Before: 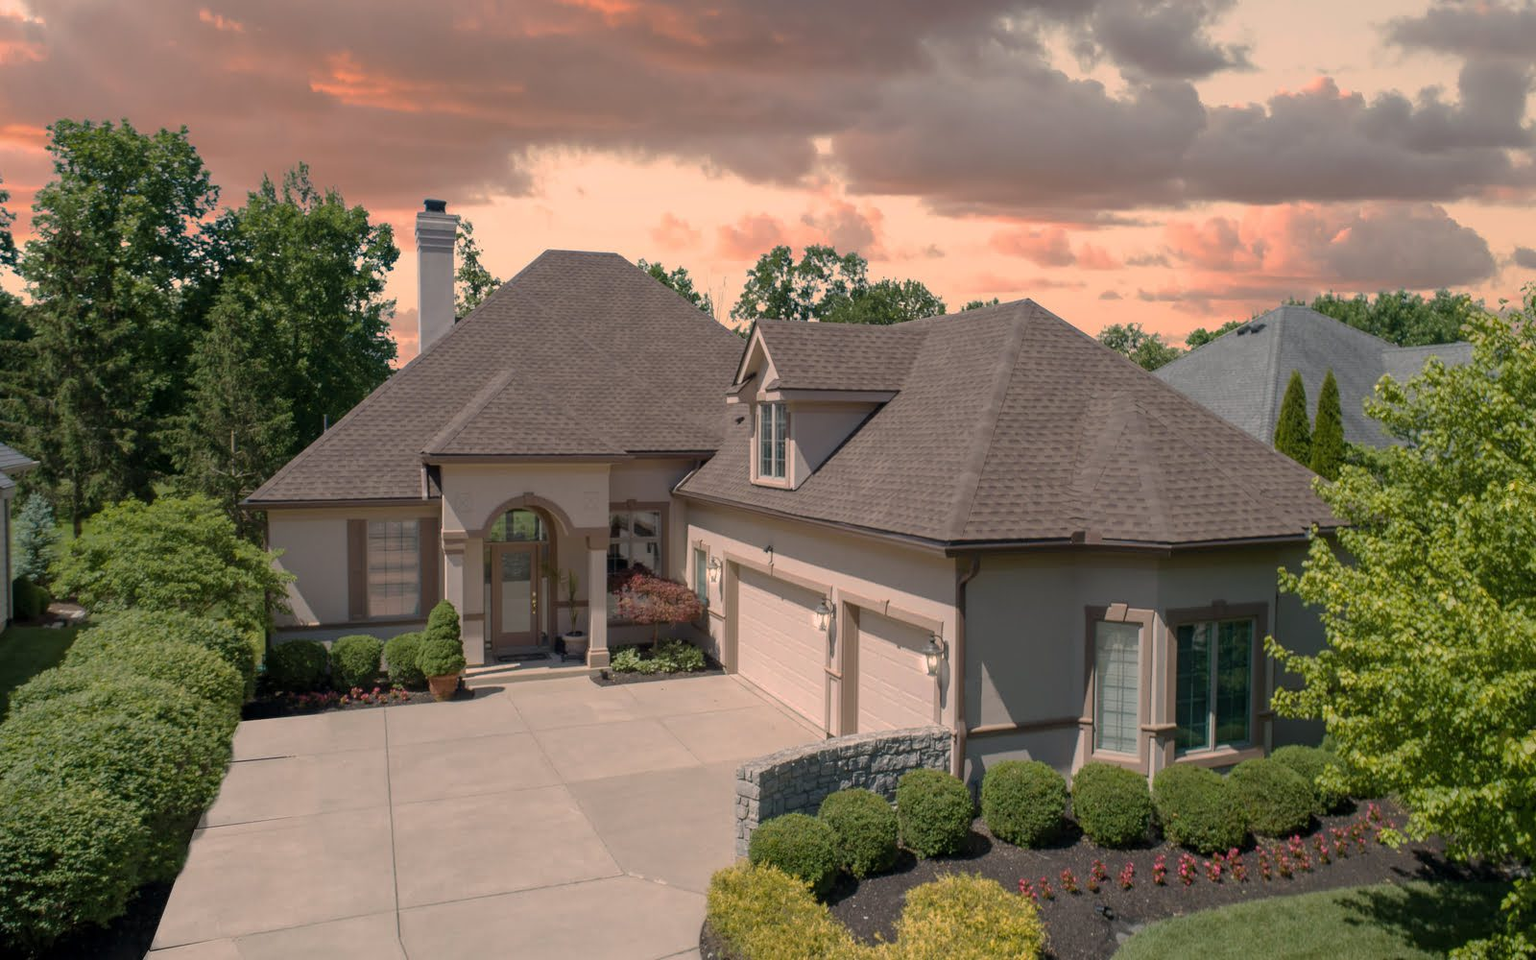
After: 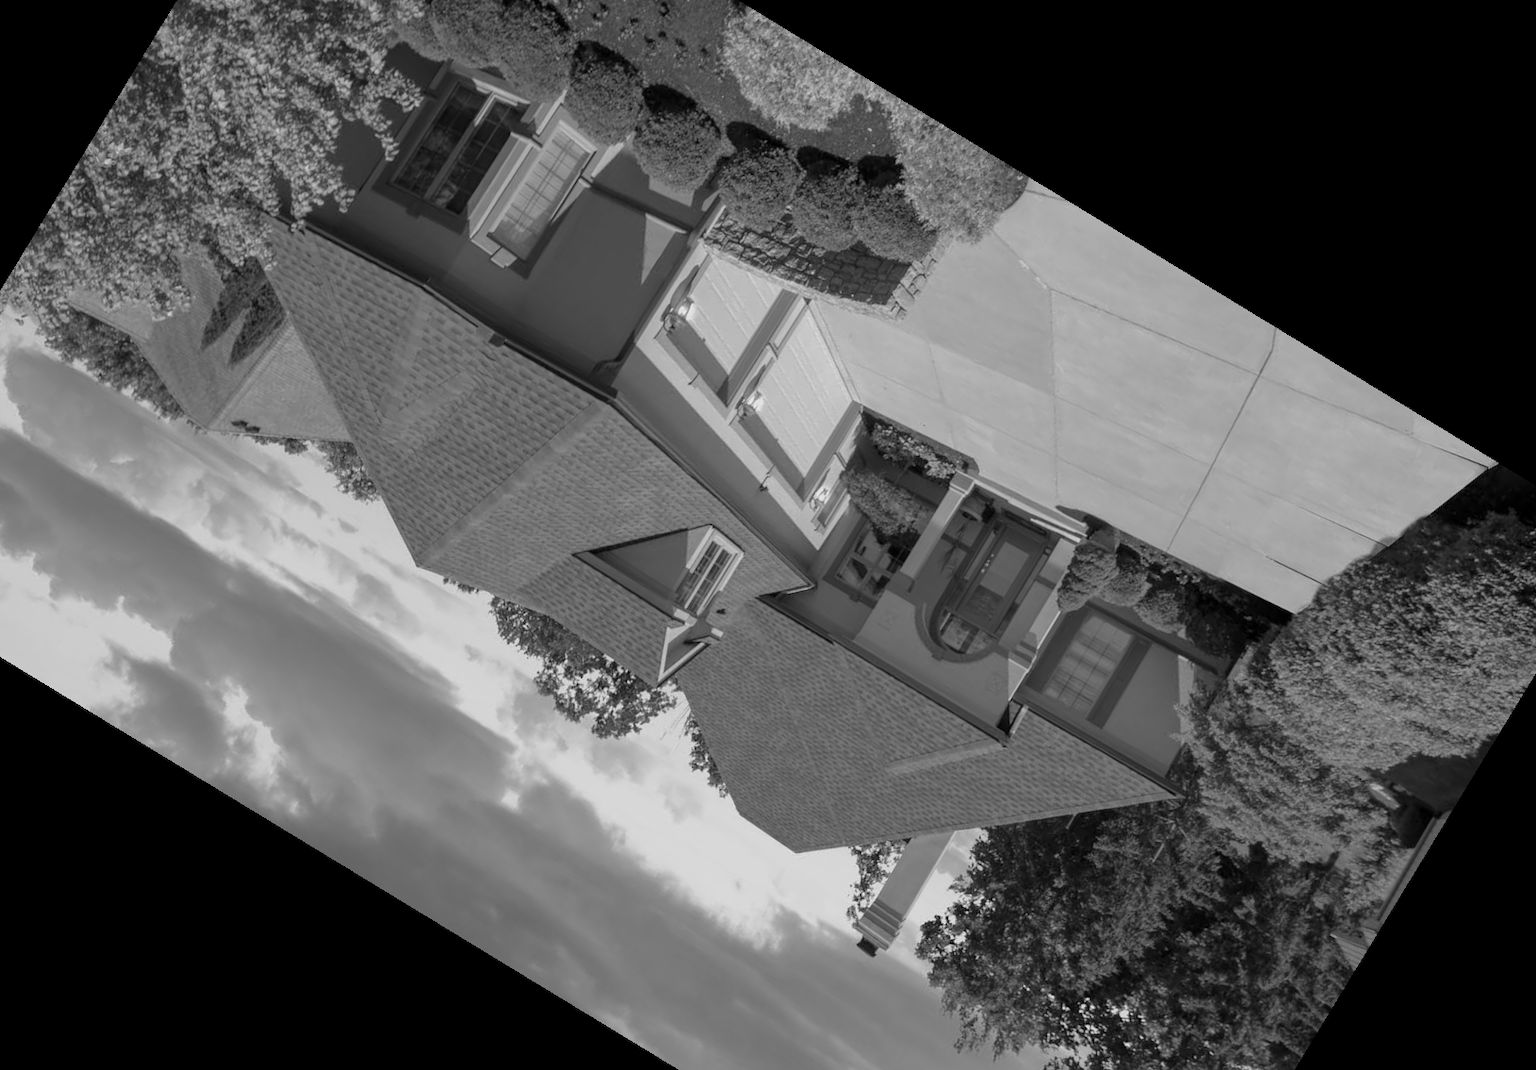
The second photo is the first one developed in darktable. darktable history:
monochrome: on, module defaults
crop and rotate: angle 148.68°, left 9.111%, top 15.603%, right 4.588%, bottom 17.041%
color balance rgb: perceptual saturation grading › global saturation 25%, global vibrance 20%
